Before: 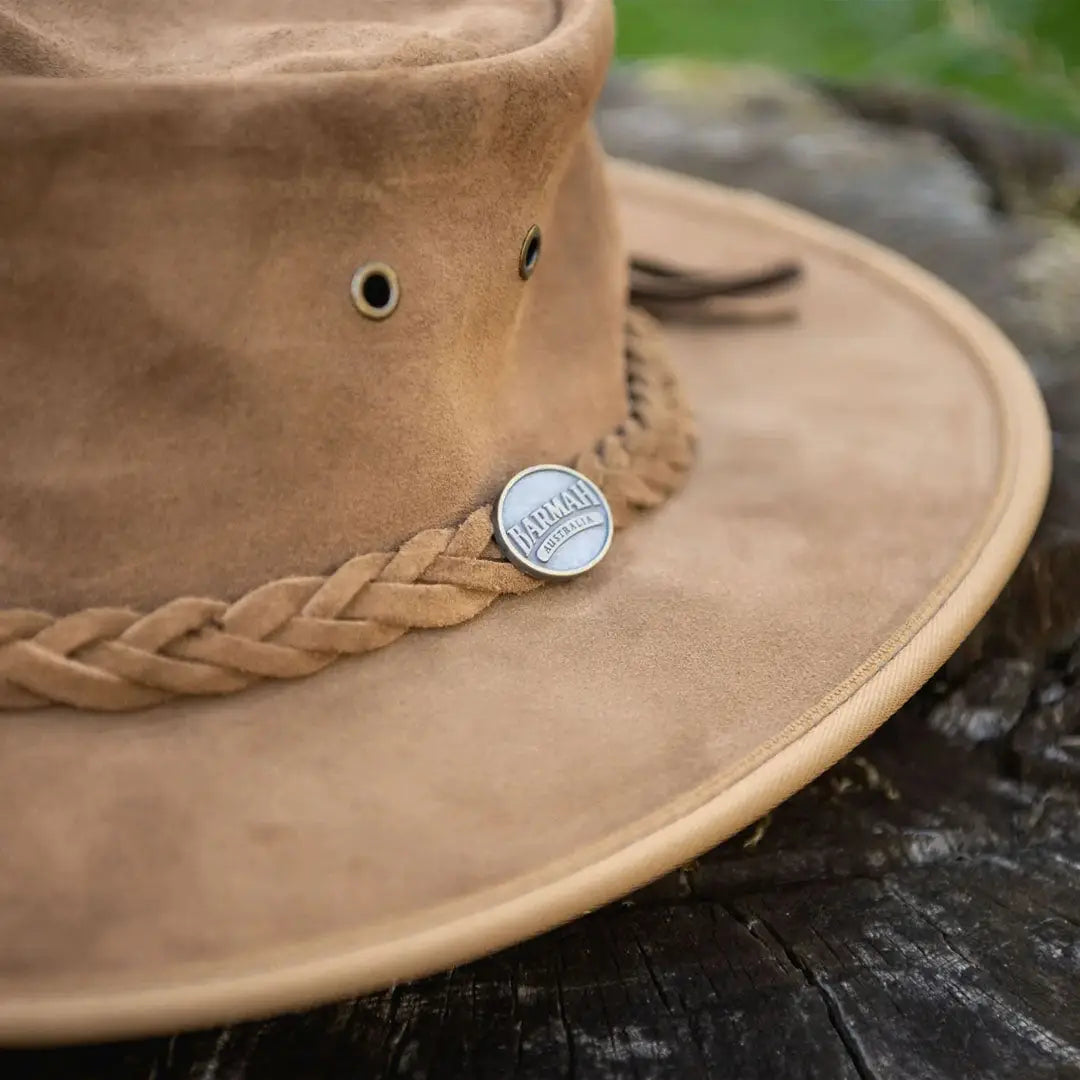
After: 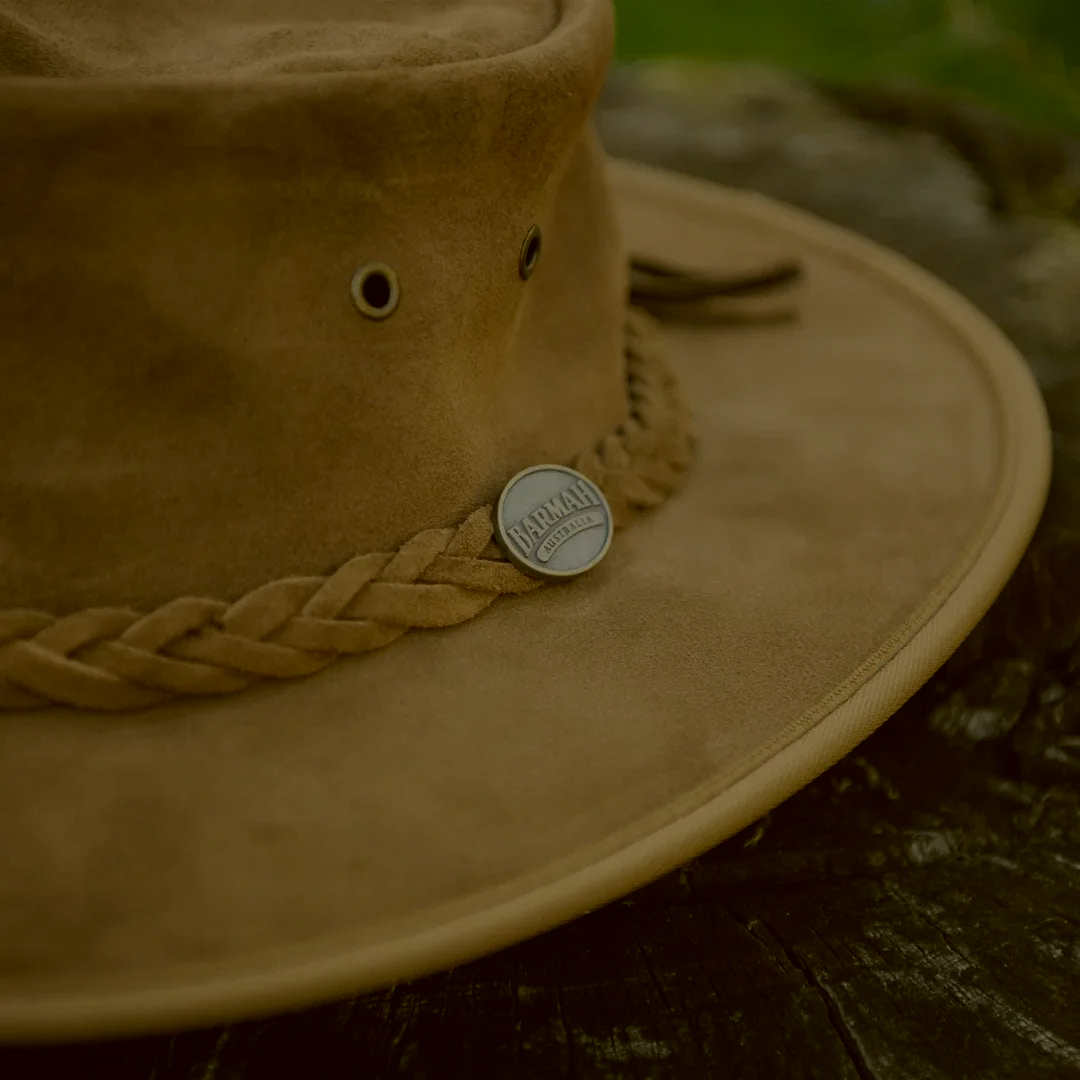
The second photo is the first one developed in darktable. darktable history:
color correction: highlights a* -1.43, highlights b* 10.12, shadows a* 0.395, shadows b* 19.35
exposure: exposure -2.002 EV, compensate highlight preservation false
